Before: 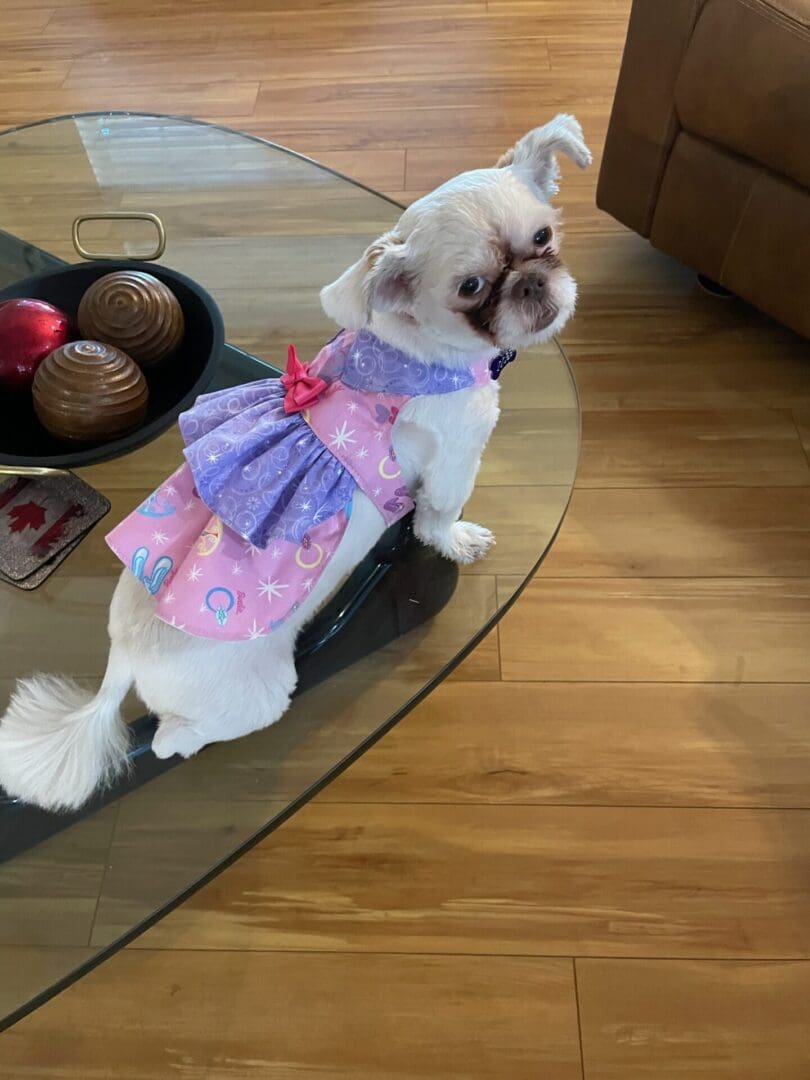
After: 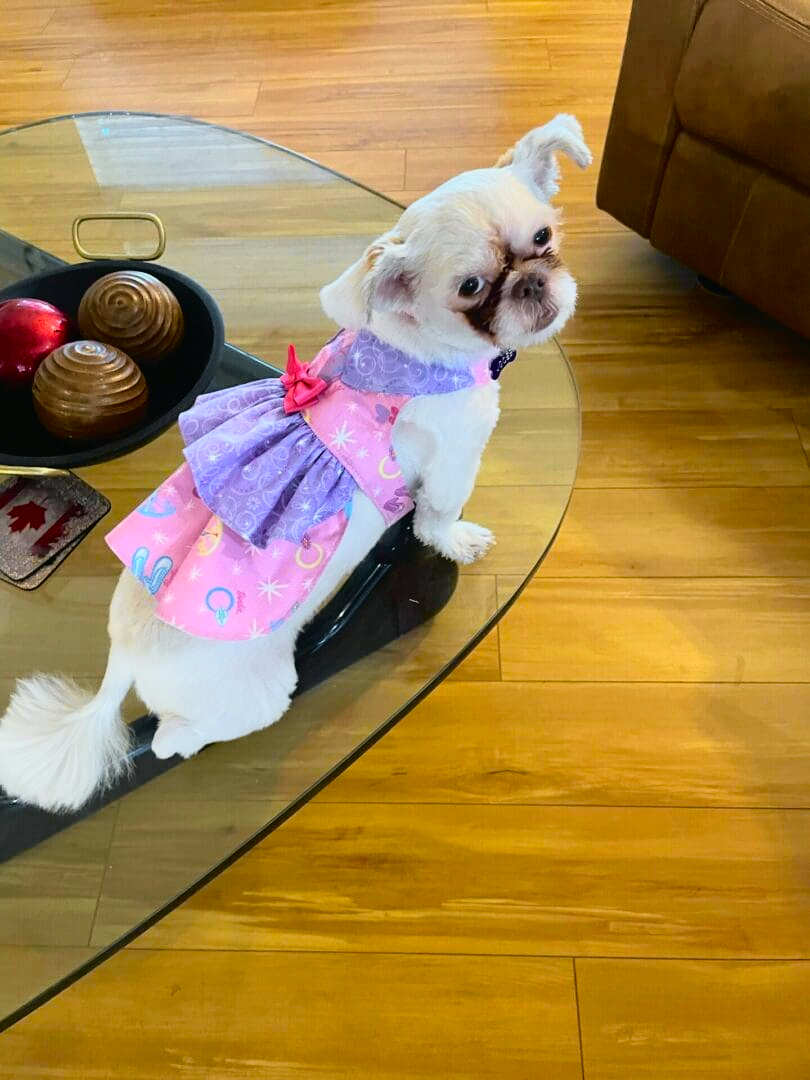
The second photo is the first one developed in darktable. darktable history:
tone curve: curves: ch0 [(0, 0.013) (0.129, 0.1) (0.291, 0.375) (0.46, 0.576) (0.667, 0.78) (0.851, 0.903) (0.997, 0.951)]; ch1 [(0, 0) (0.353, 0.344) (0.45, 0.46) (0.498, 0.495) (0.528, 0.531) (0.563, 0.566) (0.592, 0.609) (0.657, 0.672) (1, 1)]; ch2 [(0, 0) (0.333, 0.346) (0.375, 0.375) (0.427, 0.44) (0.5, 0.501) (0.505, 0.505) (0.544, 0.573) (0.576, 0.615) (0.612, 0.644) (0.66, 0.715) (1, 1)], color space Lab, independent channels, preserve colors none
color balance rgb: perceptual saturation grading › global saturation 25%, global vibrance 20%
